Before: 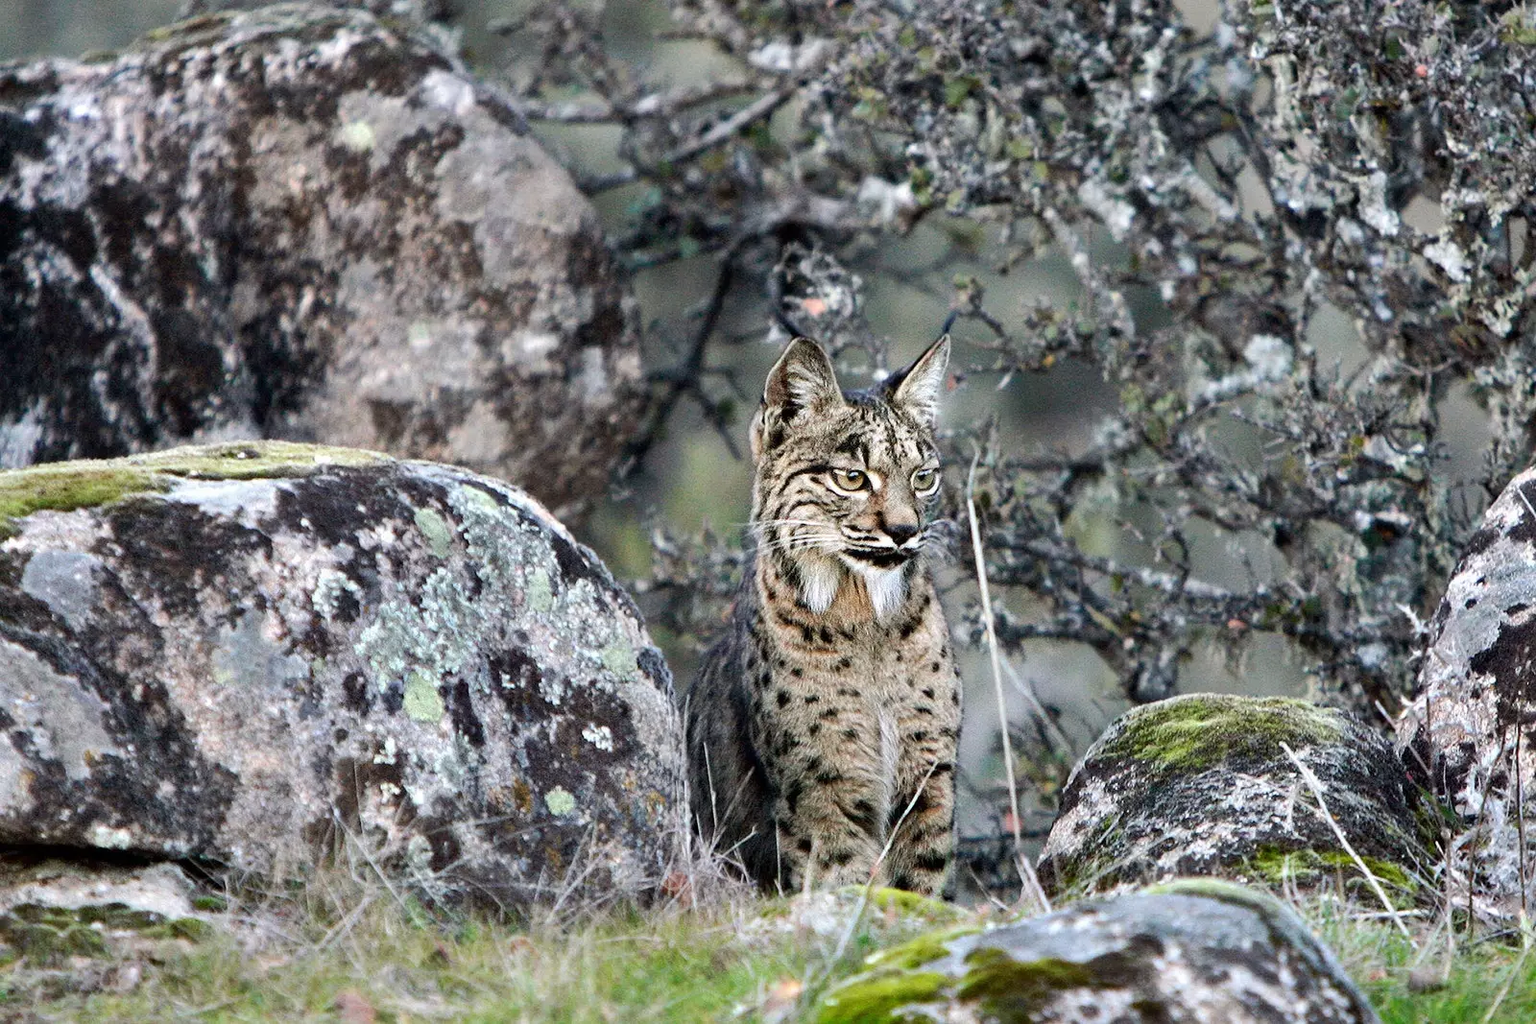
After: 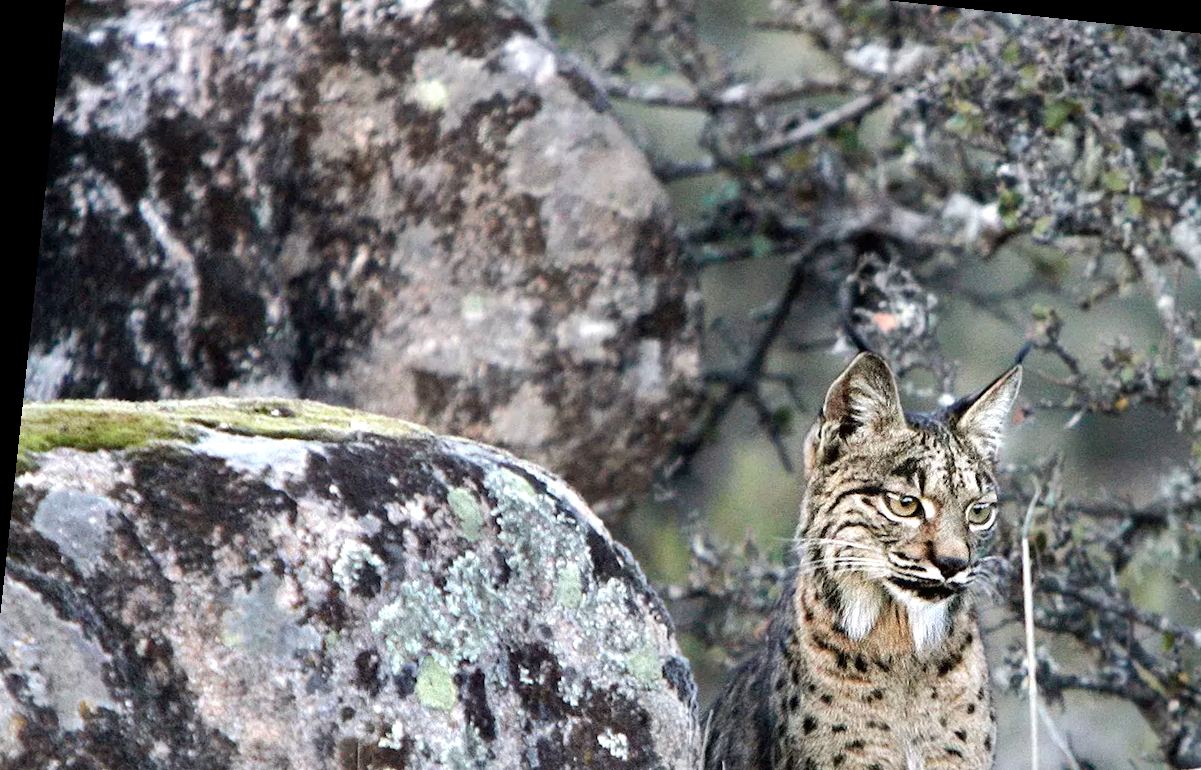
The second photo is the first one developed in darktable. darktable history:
exposure: exposure 0.227 EV, compensate exposure bias true, compensate highlight preservation false
crop and rotate: angle -6.08°, left 2.203%, top 6.981%, right 27.293%, bottom 30.38%
tone equalizer: edges refinement/feathering 500, mask exposure compensation -1.57 EV, preserve details no
